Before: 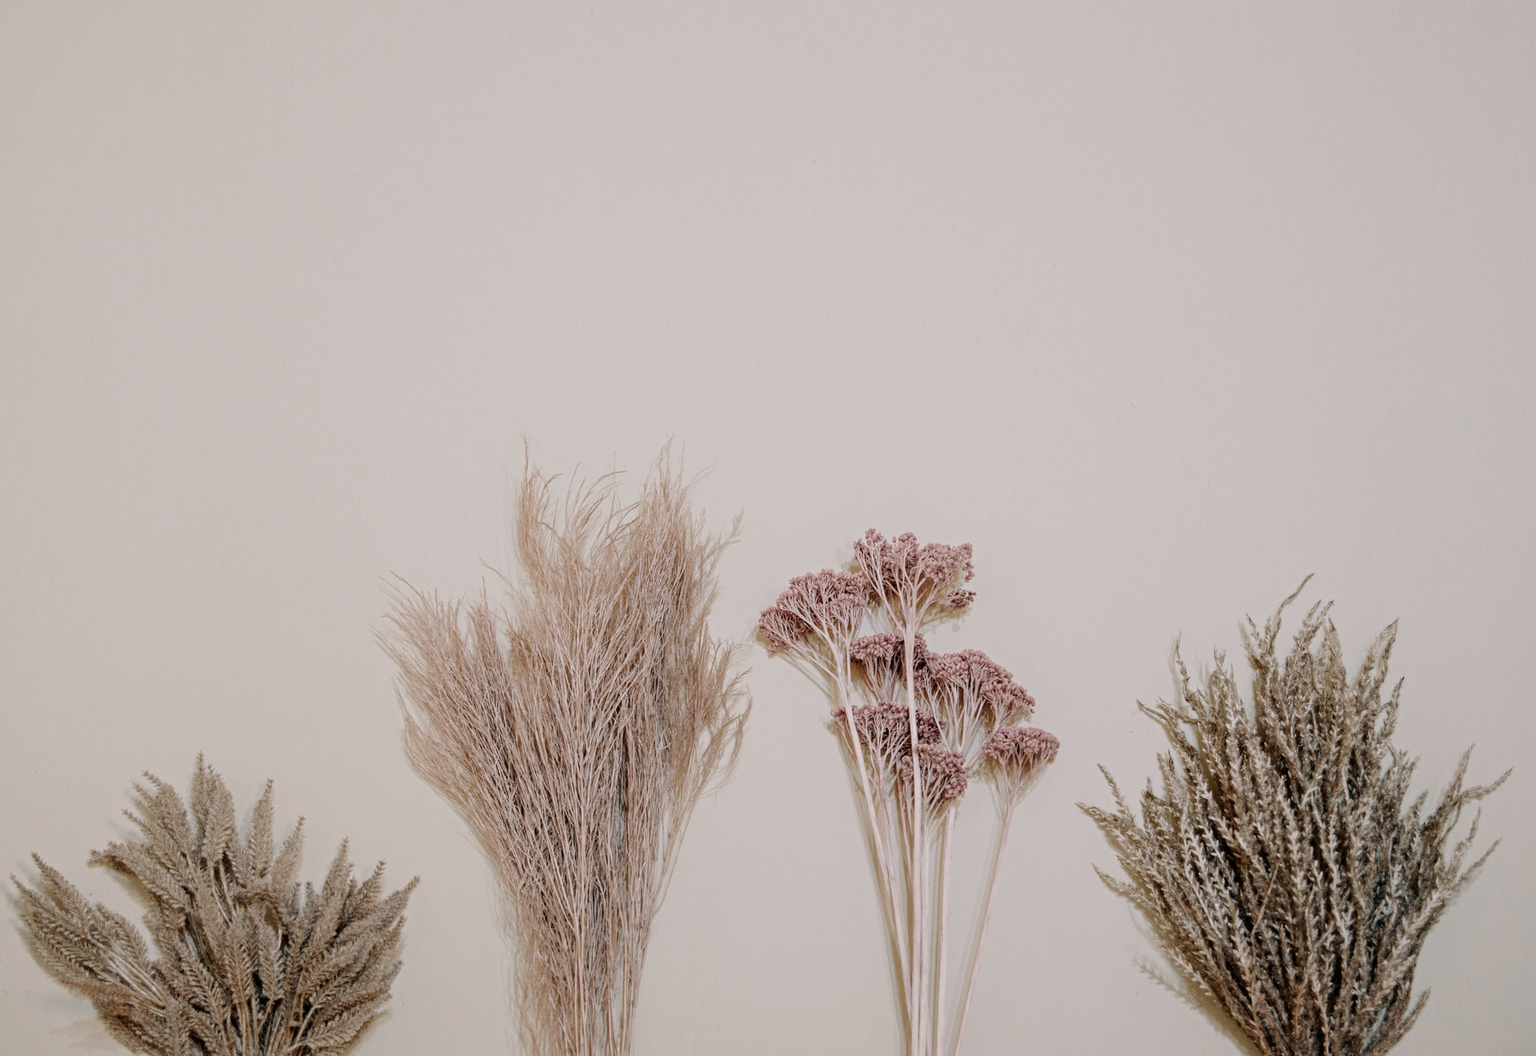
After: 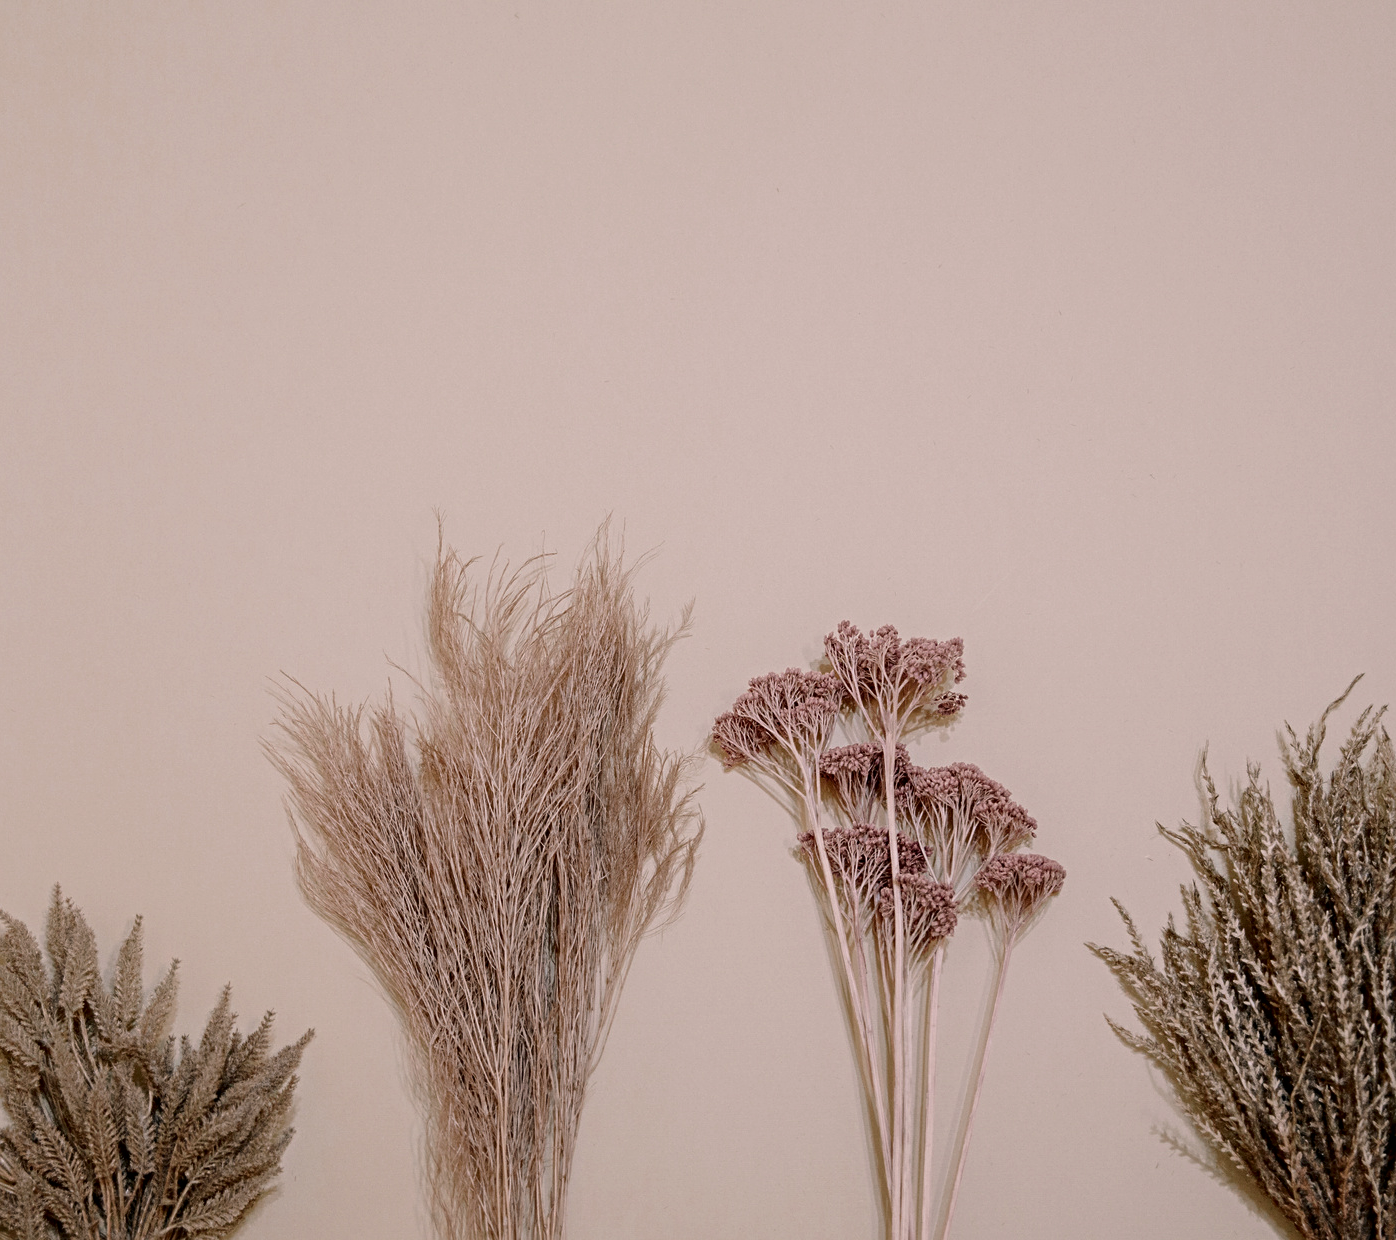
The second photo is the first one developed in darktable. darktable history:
crop: left 9.88%, right 12.664%
sharpen: amount 0.2
contrast brightness saturation: contrast 0.07, brightness -0.13, saturation 0.06
color correction: highlights a* 5.81, highlights b* 4.84
